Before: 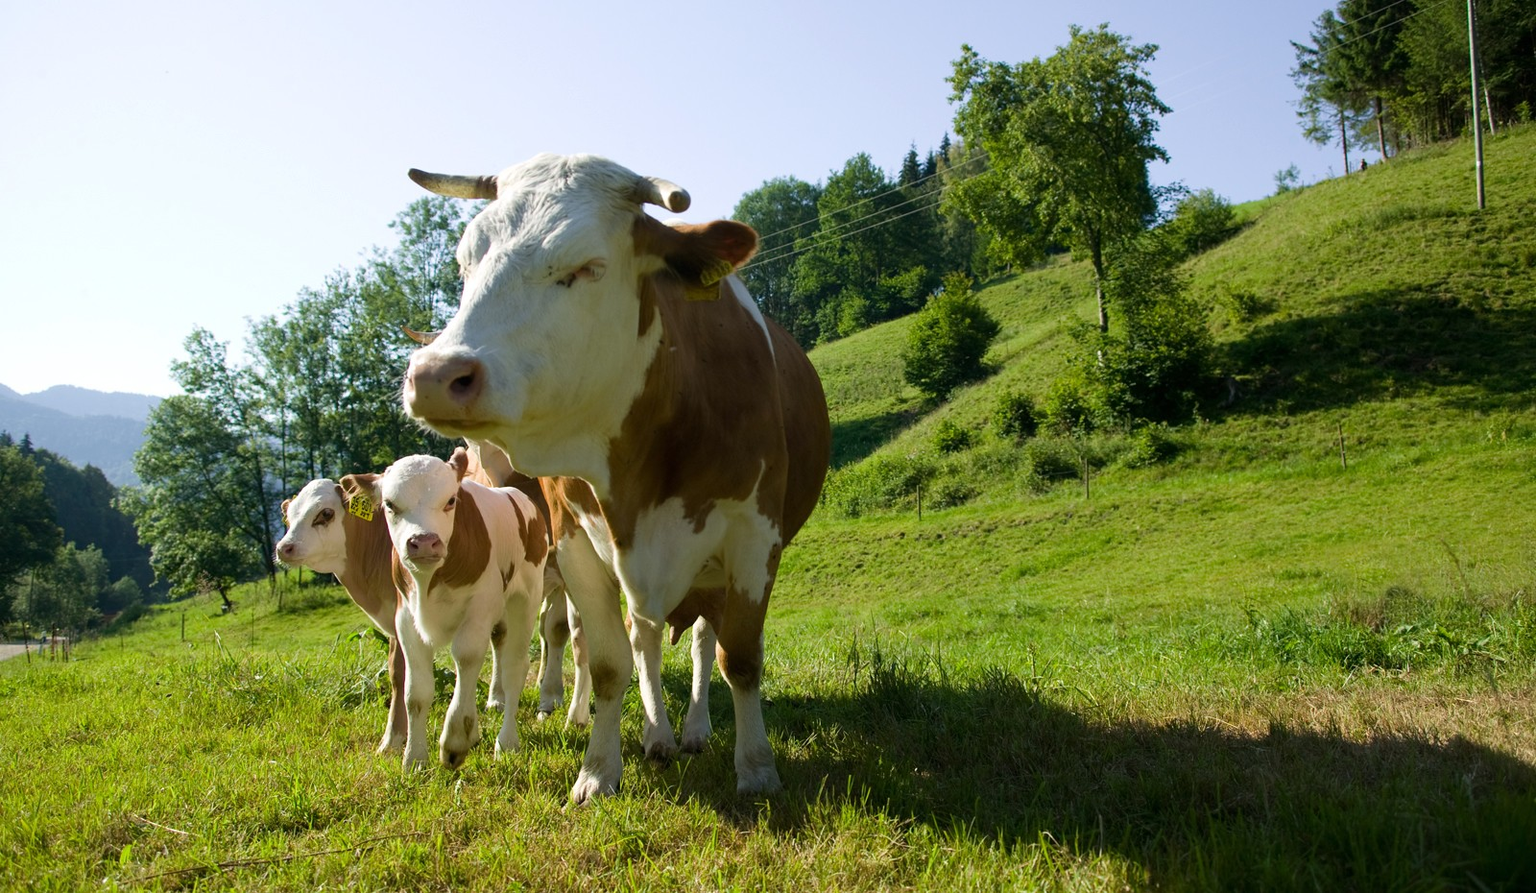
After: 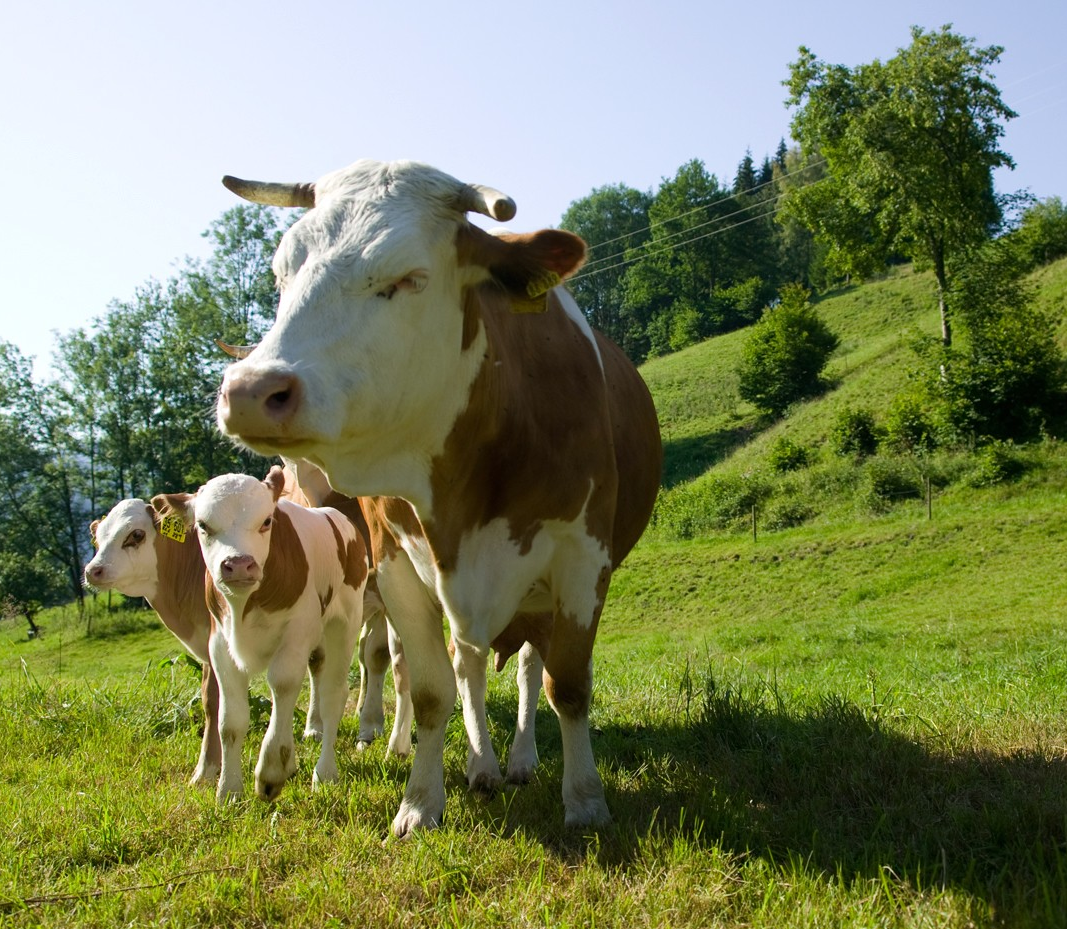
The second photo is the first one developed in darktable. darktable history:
crop and rotate: left 12.694%, right 20.557%
